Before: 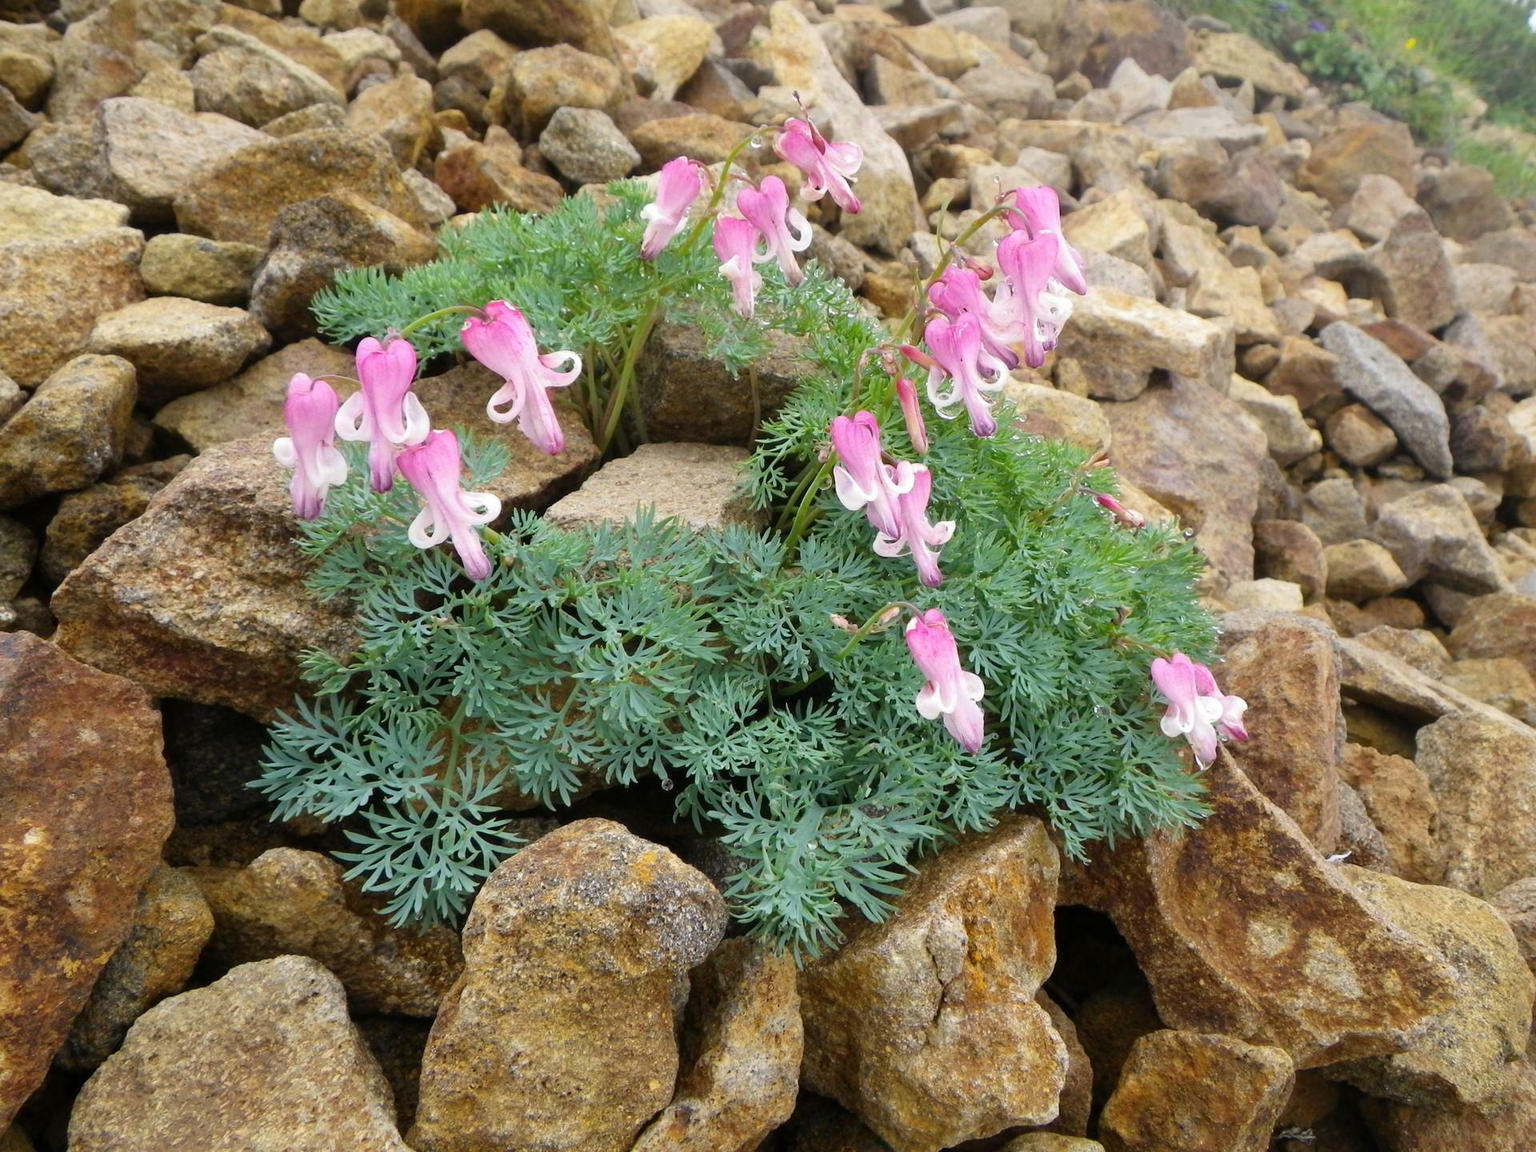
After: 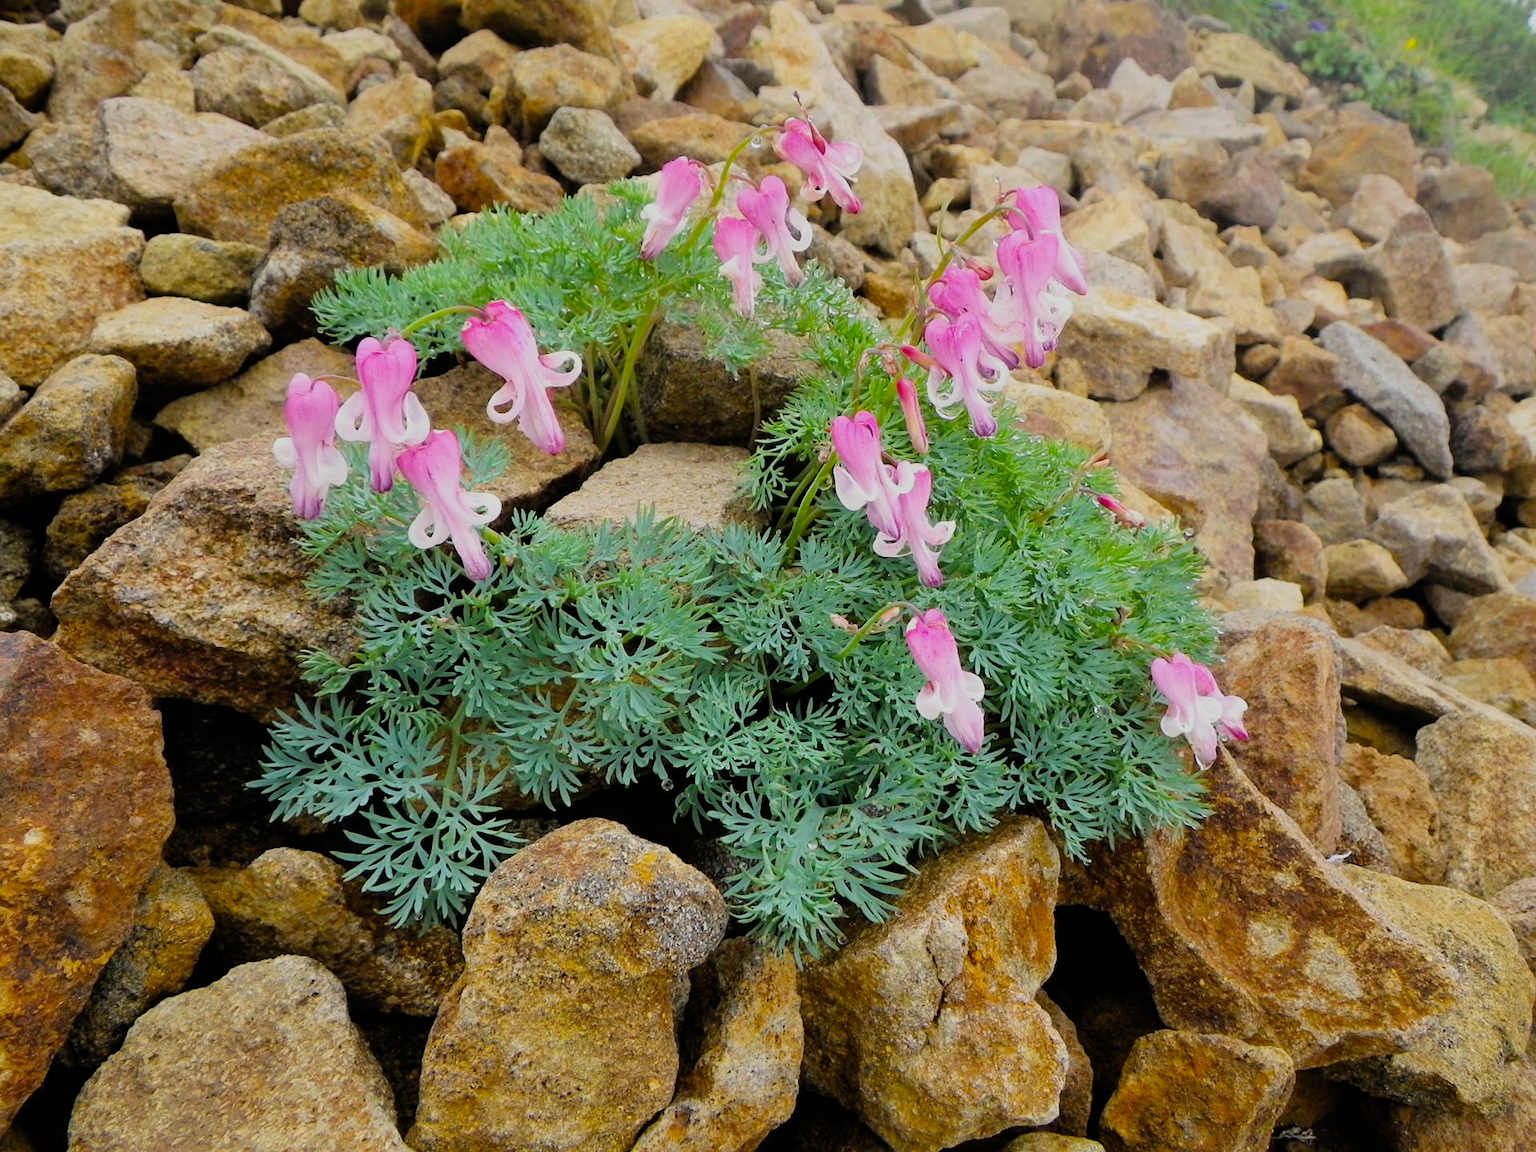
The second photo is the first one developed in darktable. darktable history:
filmic rgb: black relative exposure -7.75 EV, white relative exposure 4.4 EV, threshold 3 EV, hardness 3.76, latitude 38.11%, contrast 0.966, highlights saturation mix 10%, shadows ↔ highlights balance 4.59%, color science v4 (2020), enable highlight reconstruction true
sharpen: amount 0.2
